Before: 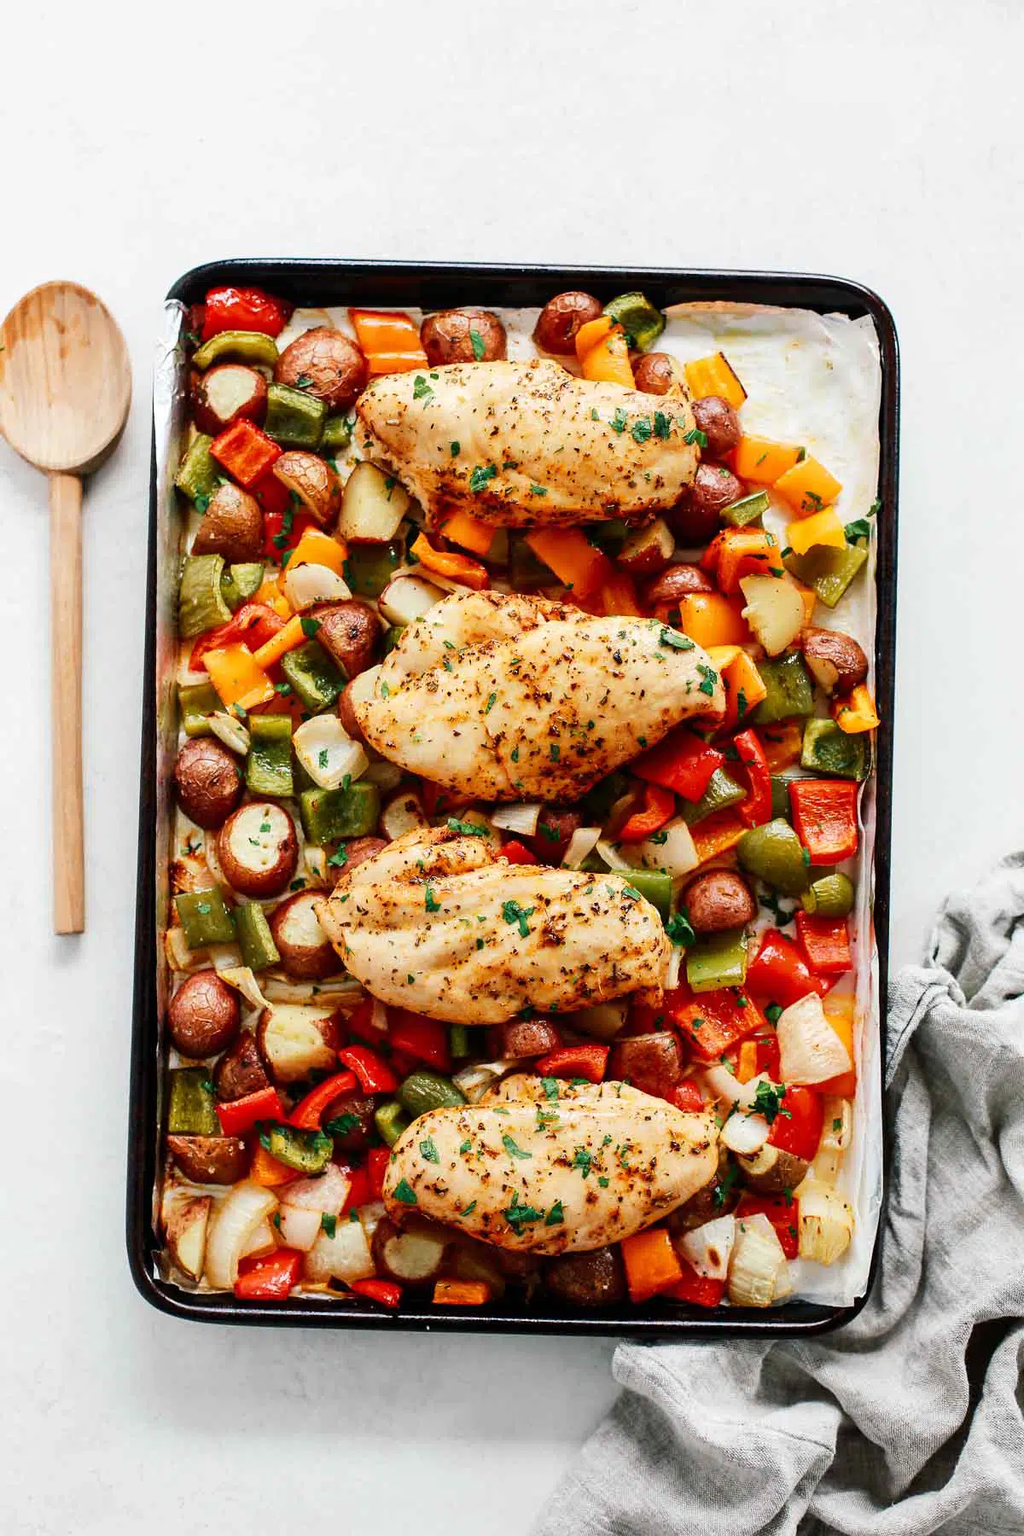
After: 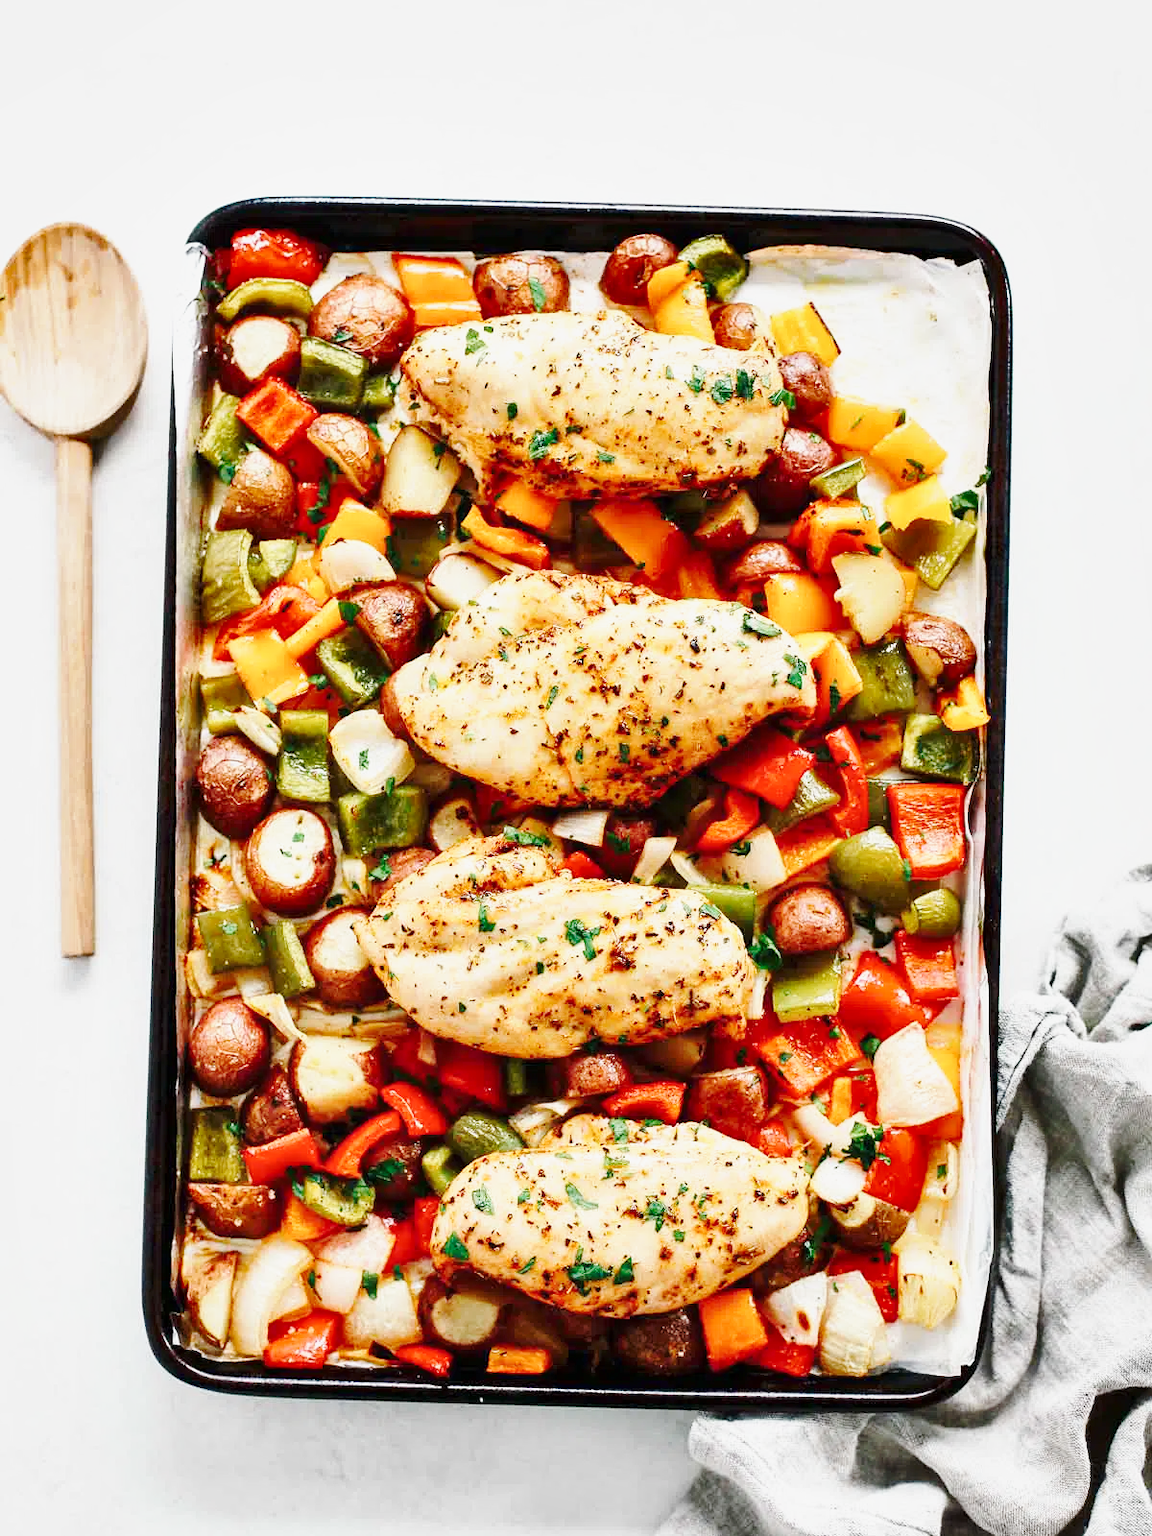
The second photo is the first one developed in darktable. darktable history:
crop and rotate: top 5.465%, bottom 5.639%
contrast brightness saturation: saturation -0.059
base curve: curves: ch0 [(0, 0) (0.025, 0.046) (0.112, 0.277) (0.467, 0.74) (0.814, 0.929) (1, 0.942)], preserve colors none
shadows and highlights: shadows 23.1, highlights -48.46, soften with gaussian
